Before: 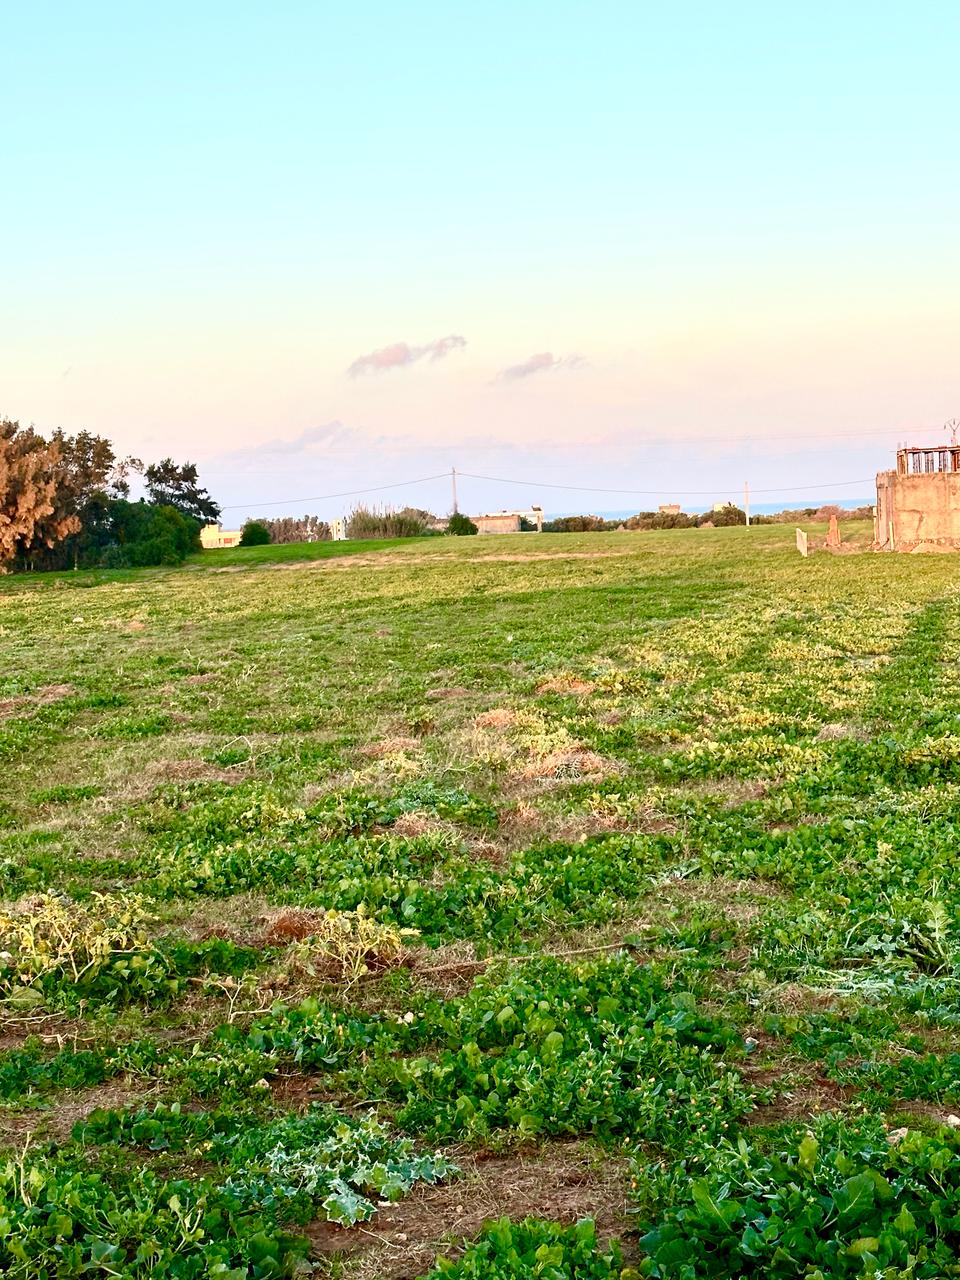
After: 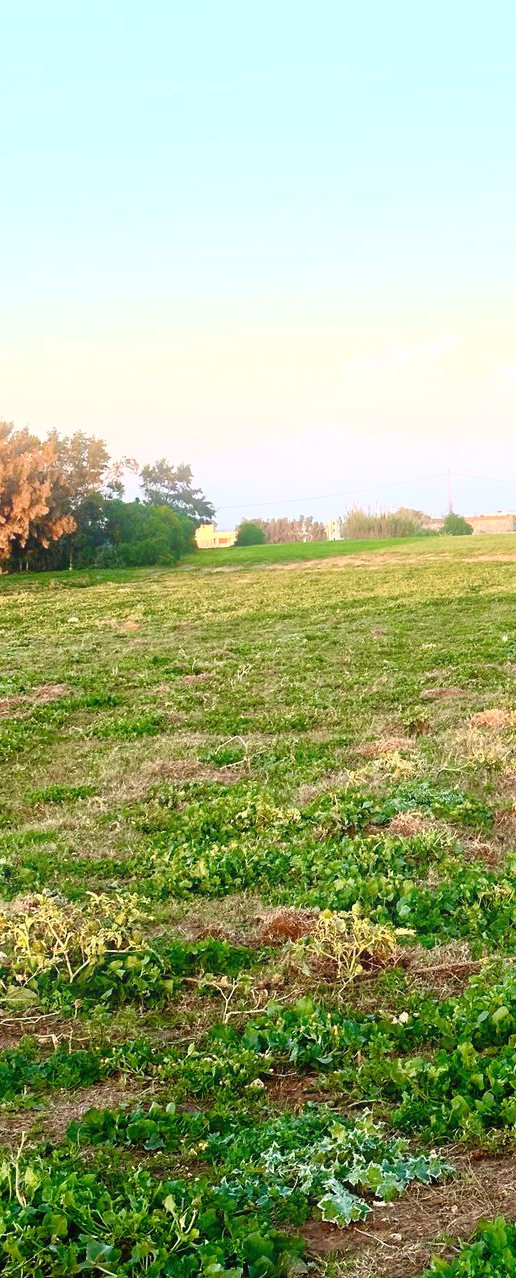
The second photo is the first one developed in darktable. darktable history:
crop: left 0.587%, right 45.588%, bottom 0.086%
bloom: size 16%, threshold 98%, strength 20%
